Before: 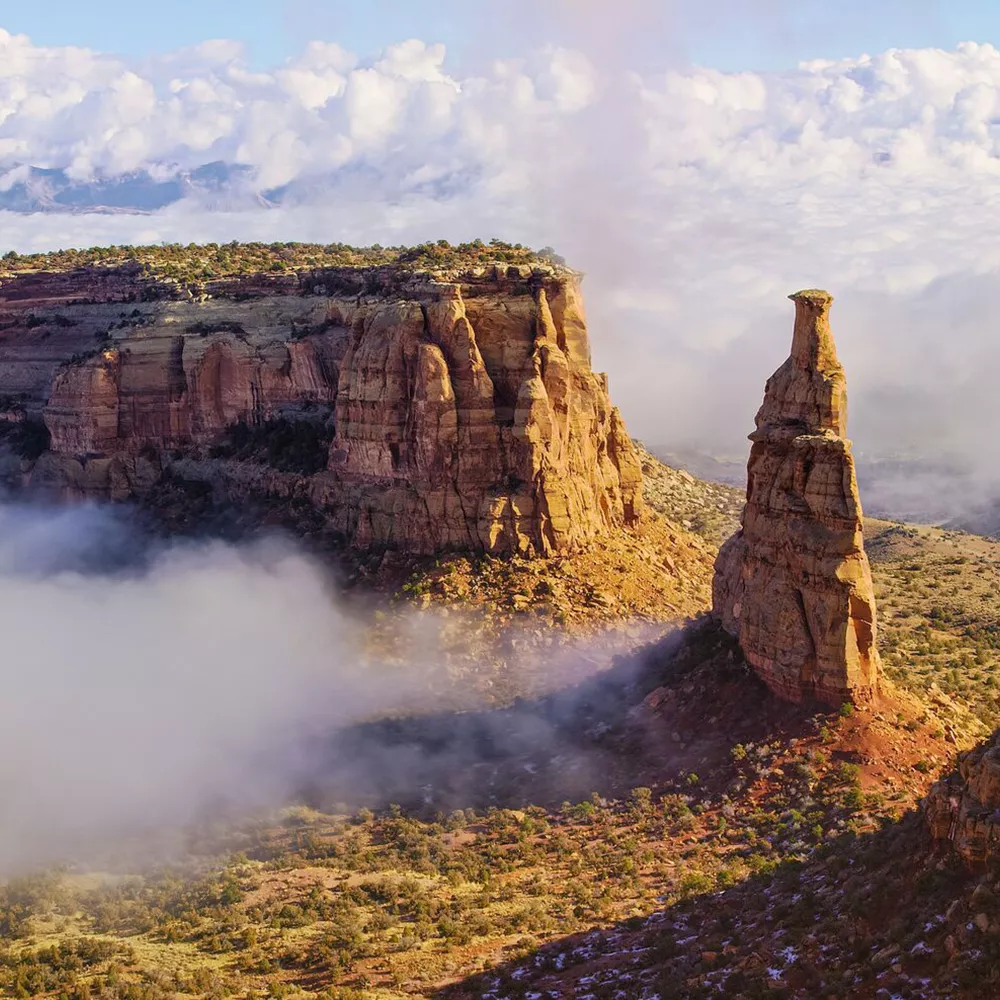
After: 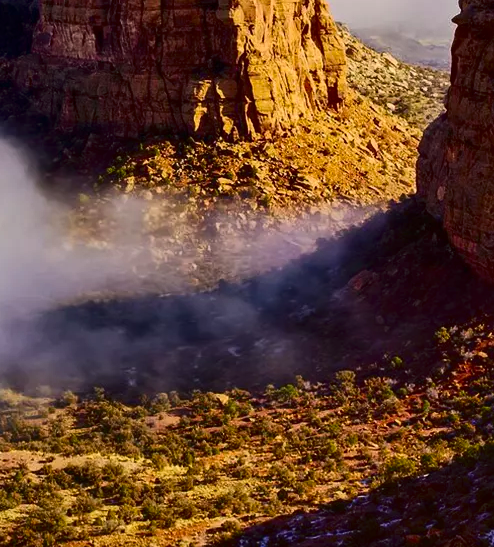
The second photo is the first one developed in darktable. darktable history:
crop: left 29.672%, top 41.786%, right 20.851%, bottom 3.487%
contrast brightness saturation: contrast 0.22, brightness -0.19, saturation 0.24
